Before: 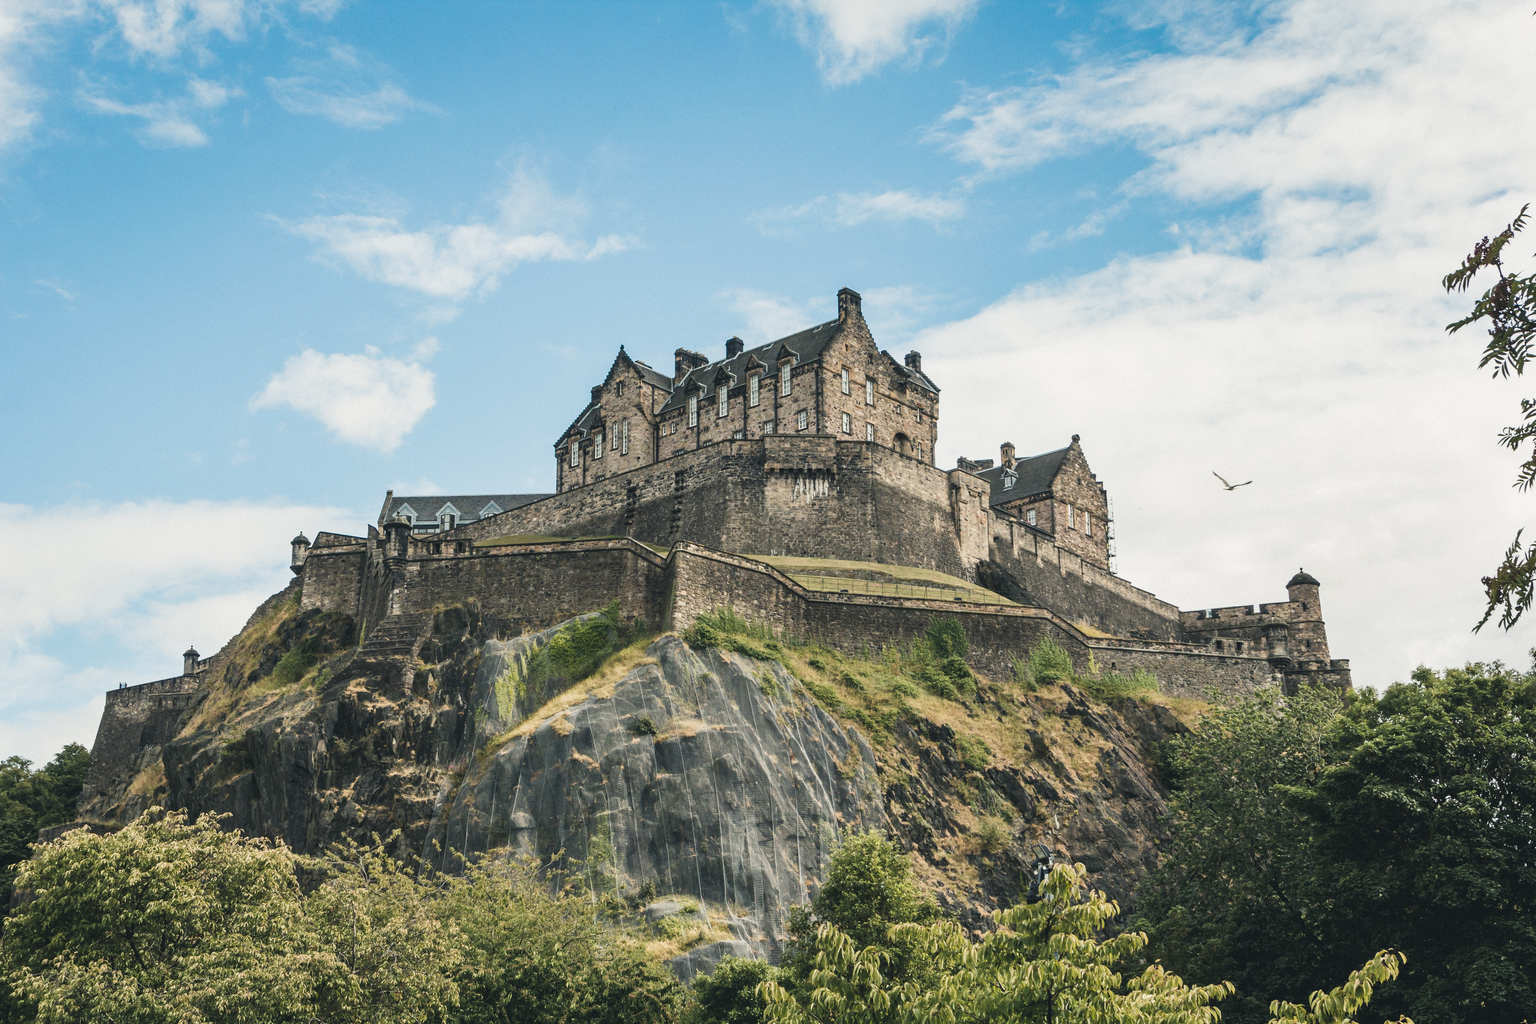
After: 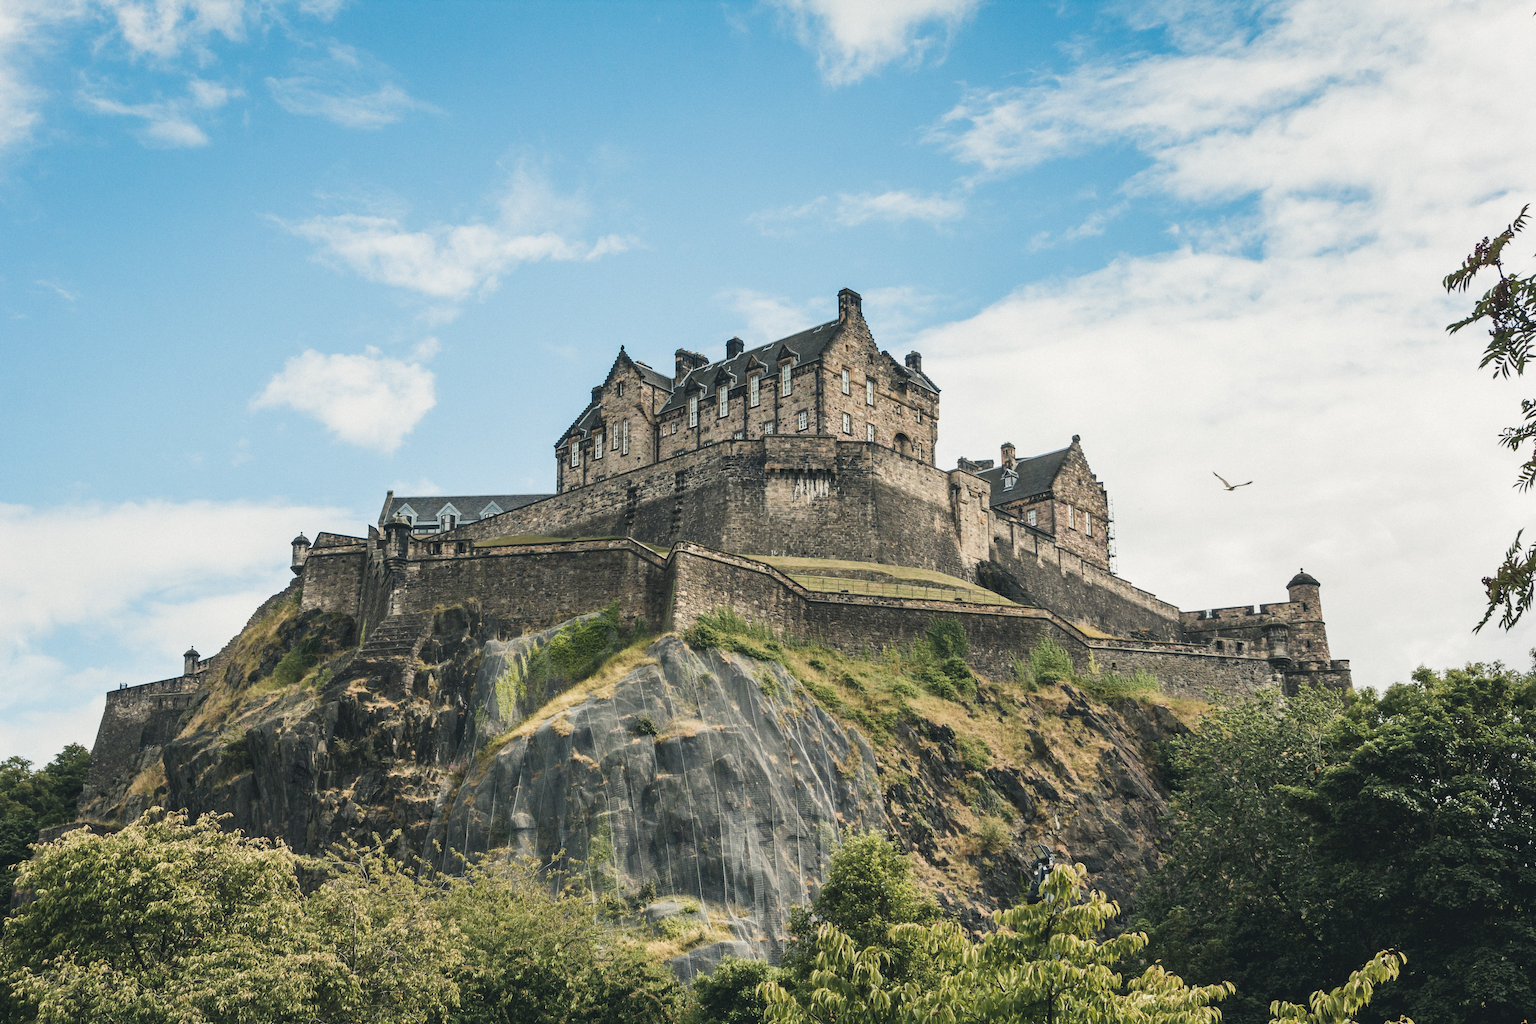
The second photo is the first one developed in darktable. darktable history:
exposure: compensate highlight preservation false
color balance rgb: perceptual saturation grading › global saturation 0.475%
